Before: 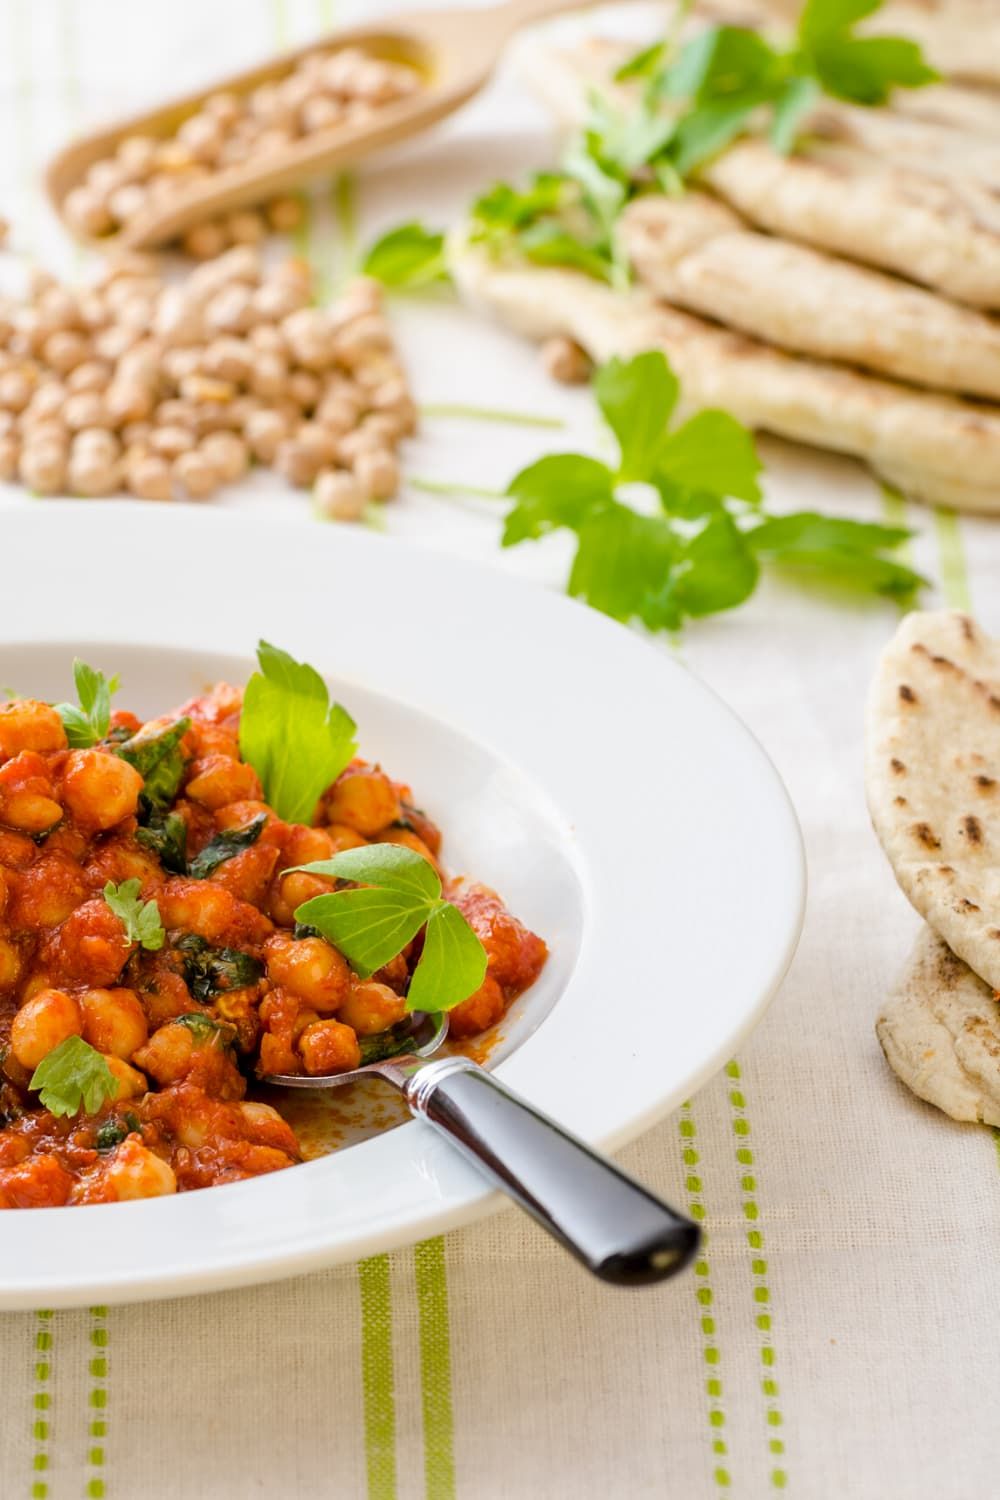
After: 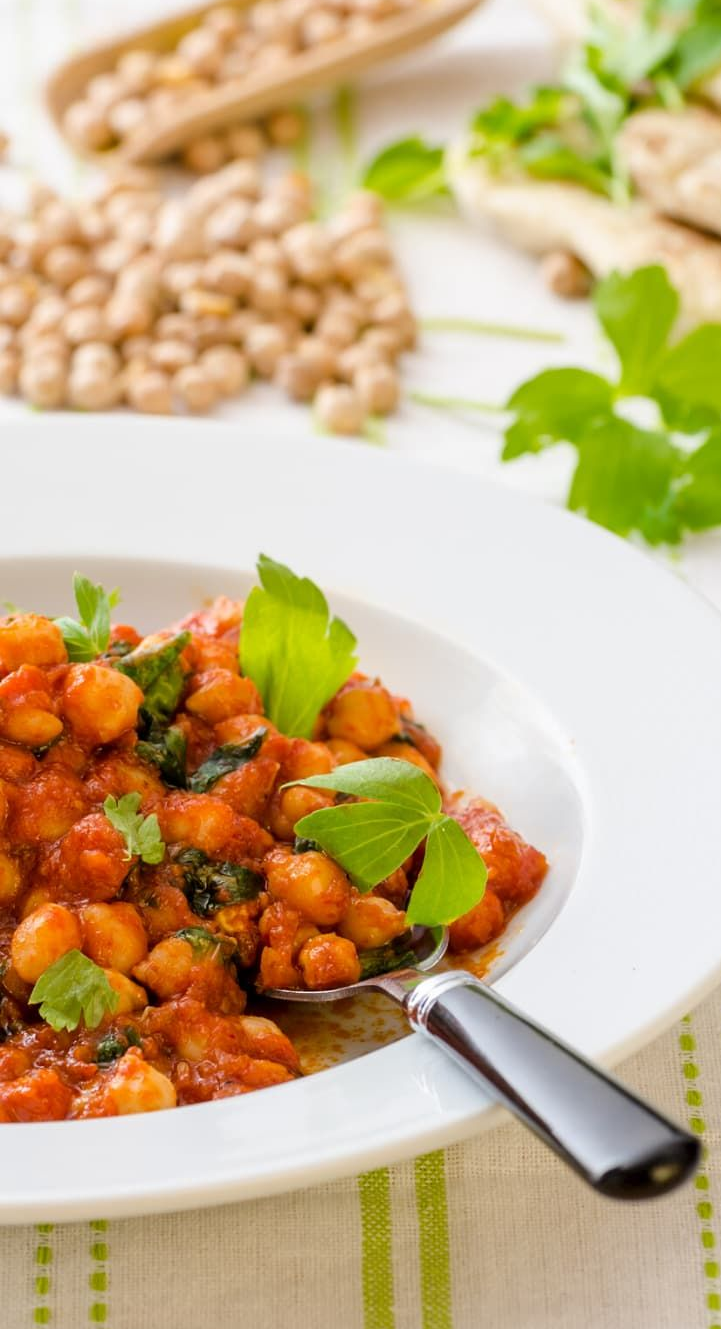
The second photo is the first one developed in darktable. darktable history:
crop: top 5.781%, right 27.845%, bottom 5.565%
